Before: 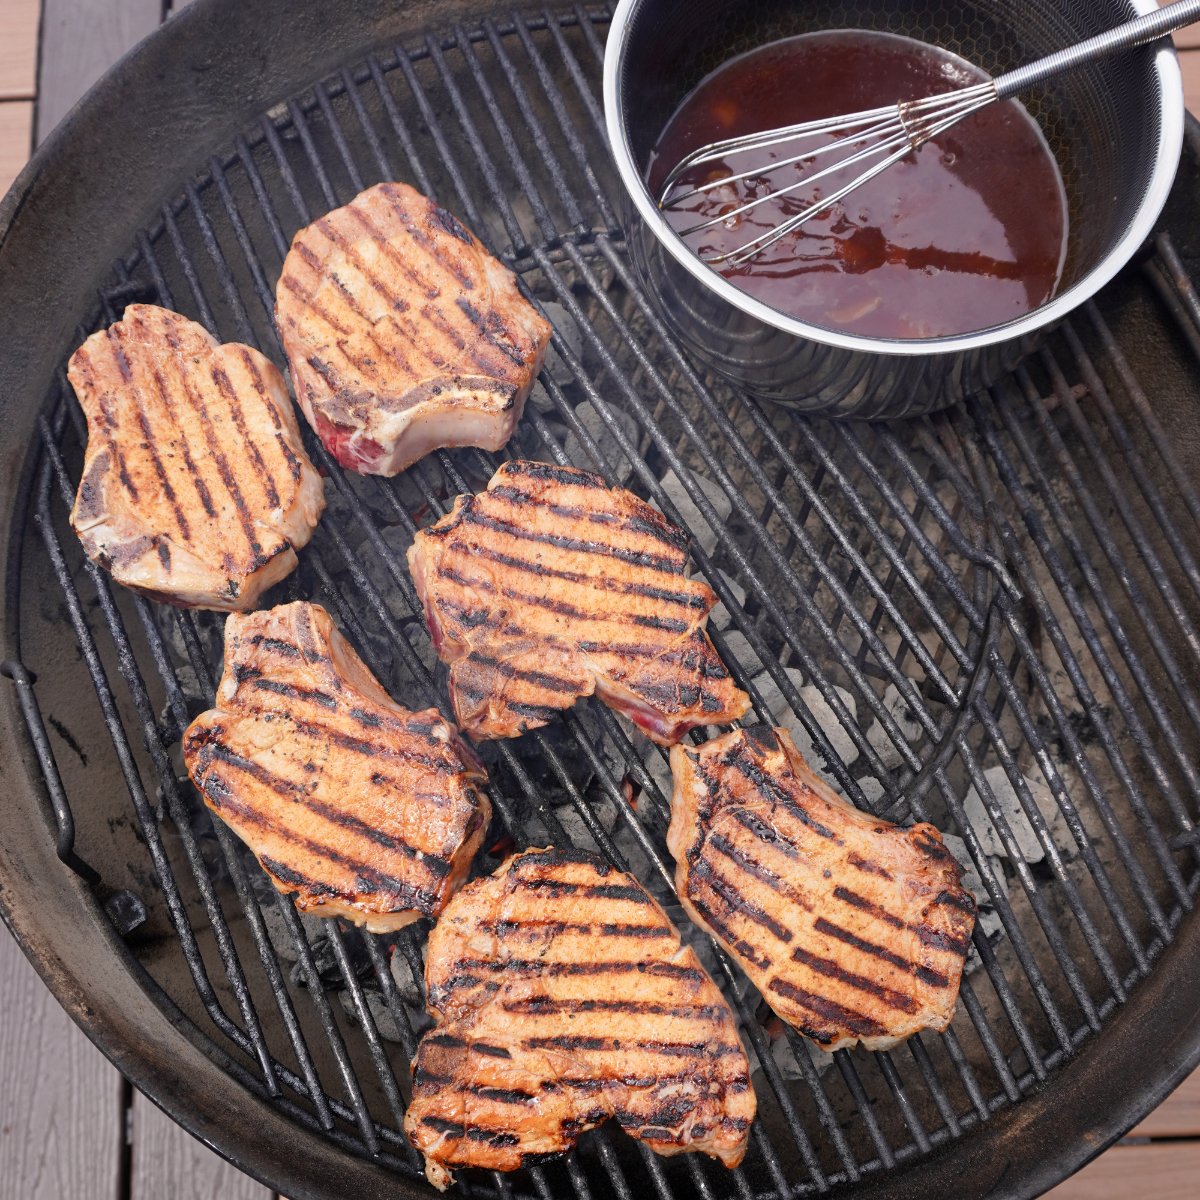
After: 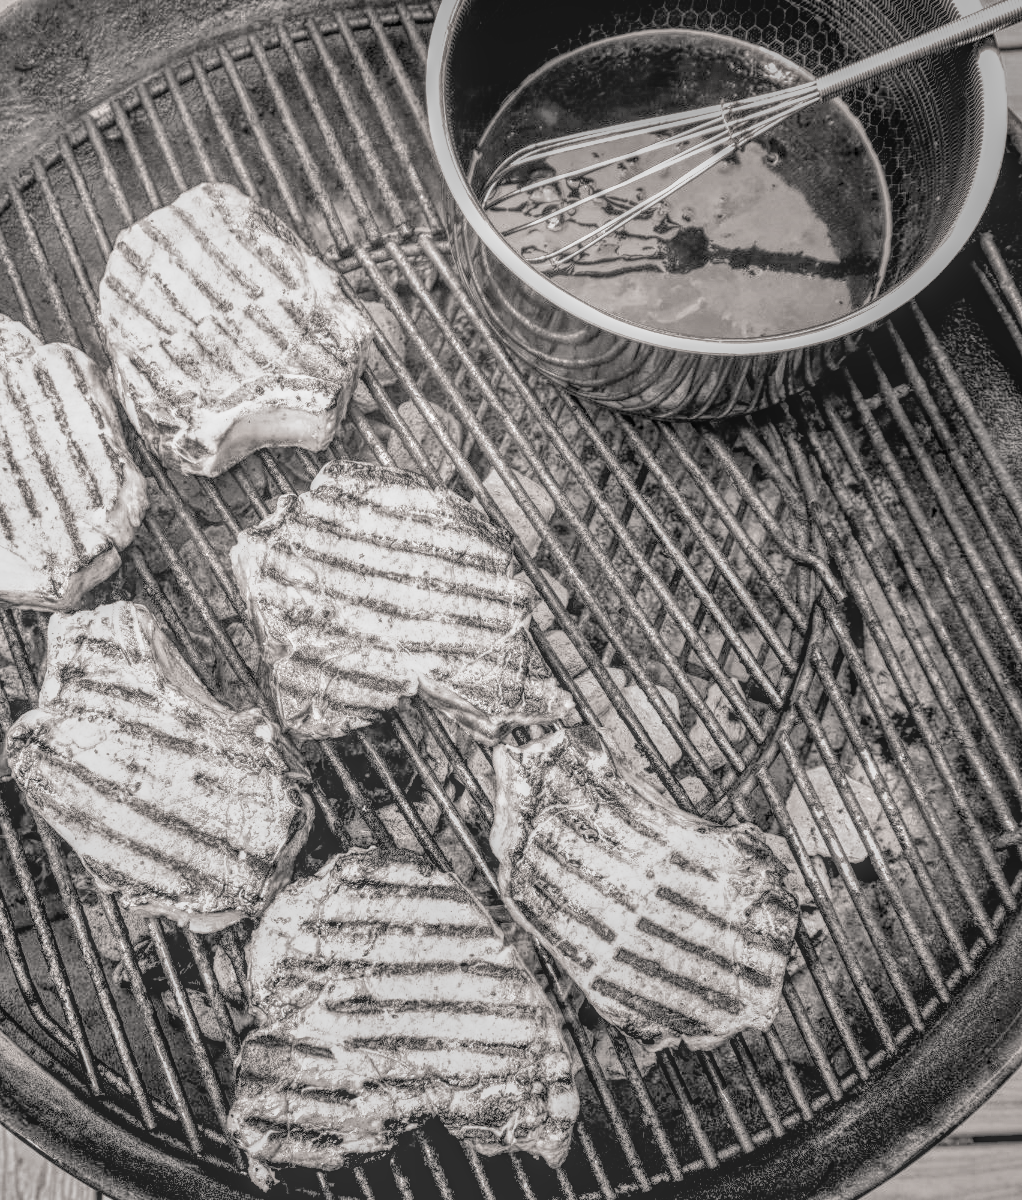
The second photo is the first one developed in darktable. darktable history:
color calibration: output gray [0.21, 0.42, 0.37, 0], illuminant as shot in camera, x 0.442, y 0.413, temperature 2870.01 K, clip negative RGB from gamut false
shadows and highlights: radius 116.47, shadows 41.75, highlights -61.53, soften with gaussian
exposure: black level correction 0, exposure 0.679 EV, compensate exposure bias true, compensate highlight preservation false
crop and rotate: left 14.784%
tone curve: curves: ch0 [(0, 0) (0.051, 0.047) (0.102, 0.099) (0.236, 0.249) (0.429, 0.473) (0.67, 0.755) (0.875, 0.948) (1, 0.985)]; ch1 [(0, 0) (0.339, 0.298) (0.402, 0.363) (0.453, 0.413) (0.485, 0.469) (0.494, 0.493) (0.504, 0.502) (0.515, 0.526) (0.563, 0.591) (0.597, 0.639) (0.834, 0.888) (1, 1)]; ch2 [(0, 0) (0.362, 0.353) (0.425, 0.439) (0.501, 0.501) (0.537, 0.538) (0.58, 0.59) (0.642, 0.669) (0.773, 0.856) (1, 1)], preserve colors none
local contrast: highlights 20%, shadows 23%, detail 200%, midtone range 0.2
filmic rgb: black relative exposure -3.39 EV, white relative exposure 3.45 EV, hardness 2.36, contrast 1.102, preserve chrominance no, color science v3 (2019), use custom middle-gray values true
color balance rgb: highlights gain › chroma 1.692%, highlights gain › hue 55.01°, white fulcrum 0.995 EV, linear chroma grading › shadows 31.623%, linear chroma grading › global chroma -1.67%, linear chroma grading › mid-tones 3.83%, perceptual saturation grading › global saturation 30.427%, global vibrance 20%
